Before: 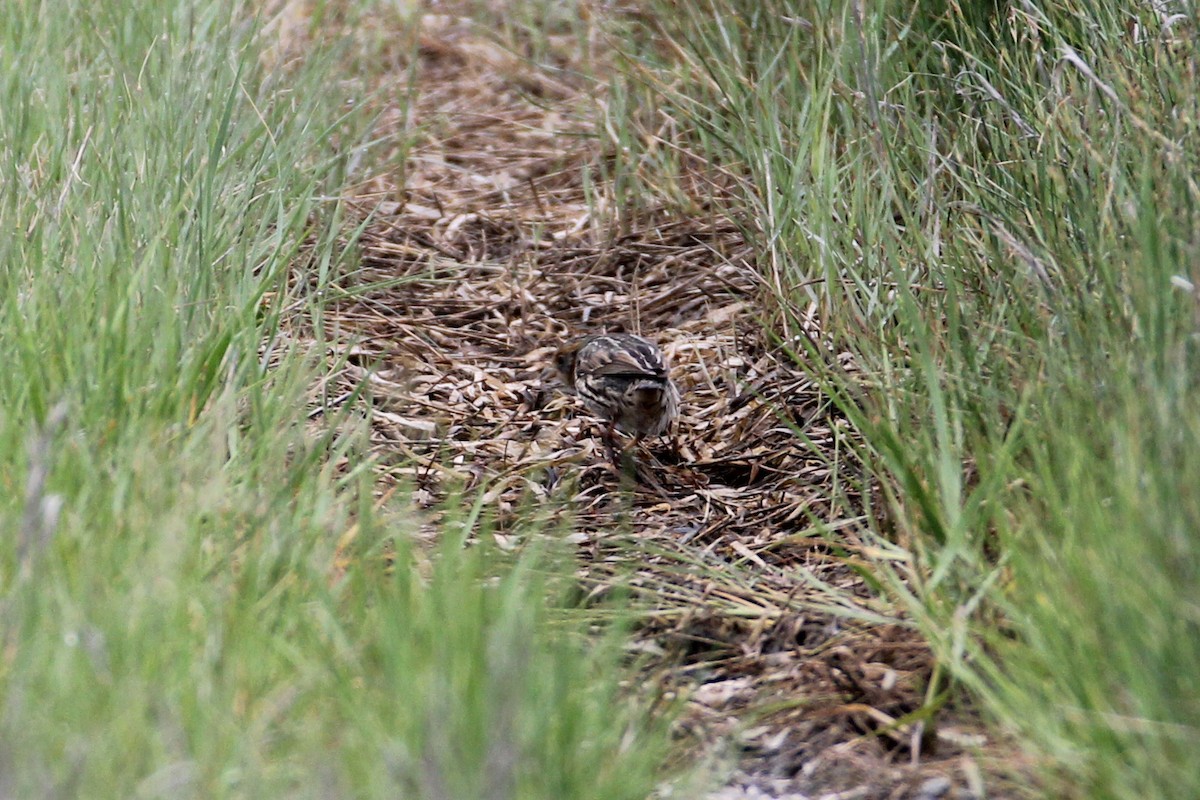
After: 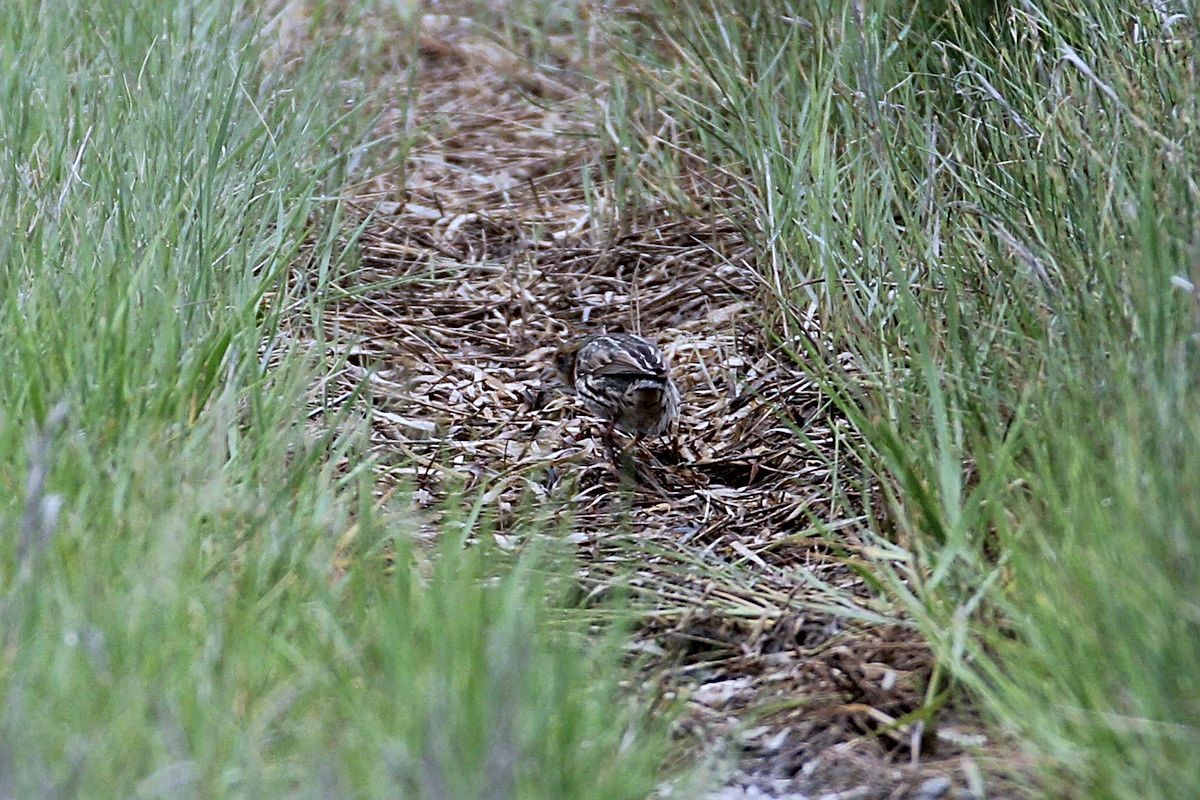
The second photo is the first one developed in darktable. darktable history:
shadows and highlights: low approximation 0.01, soften with gaussian
sharpen: on, module defaults
white balance: red 0.924, blue 1.095
